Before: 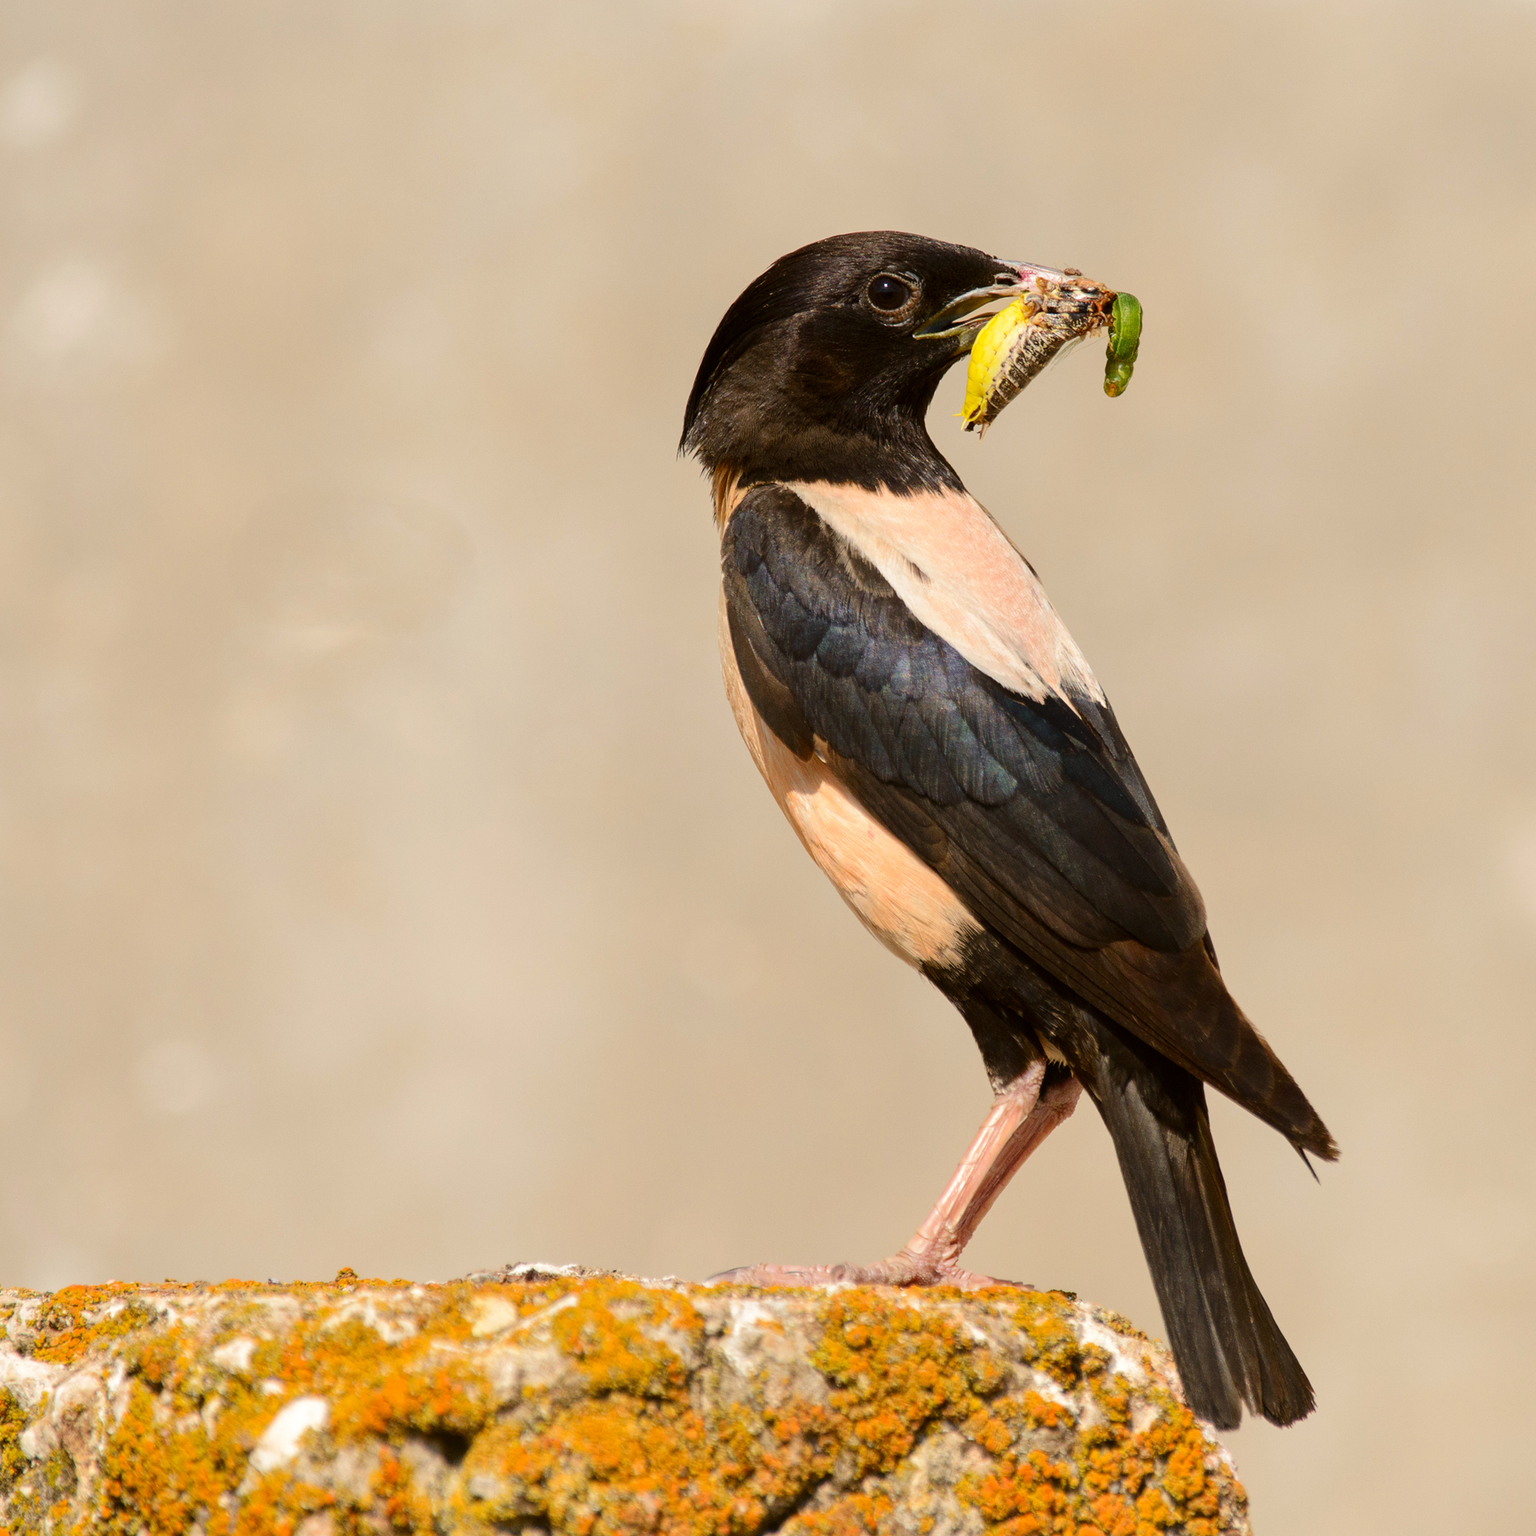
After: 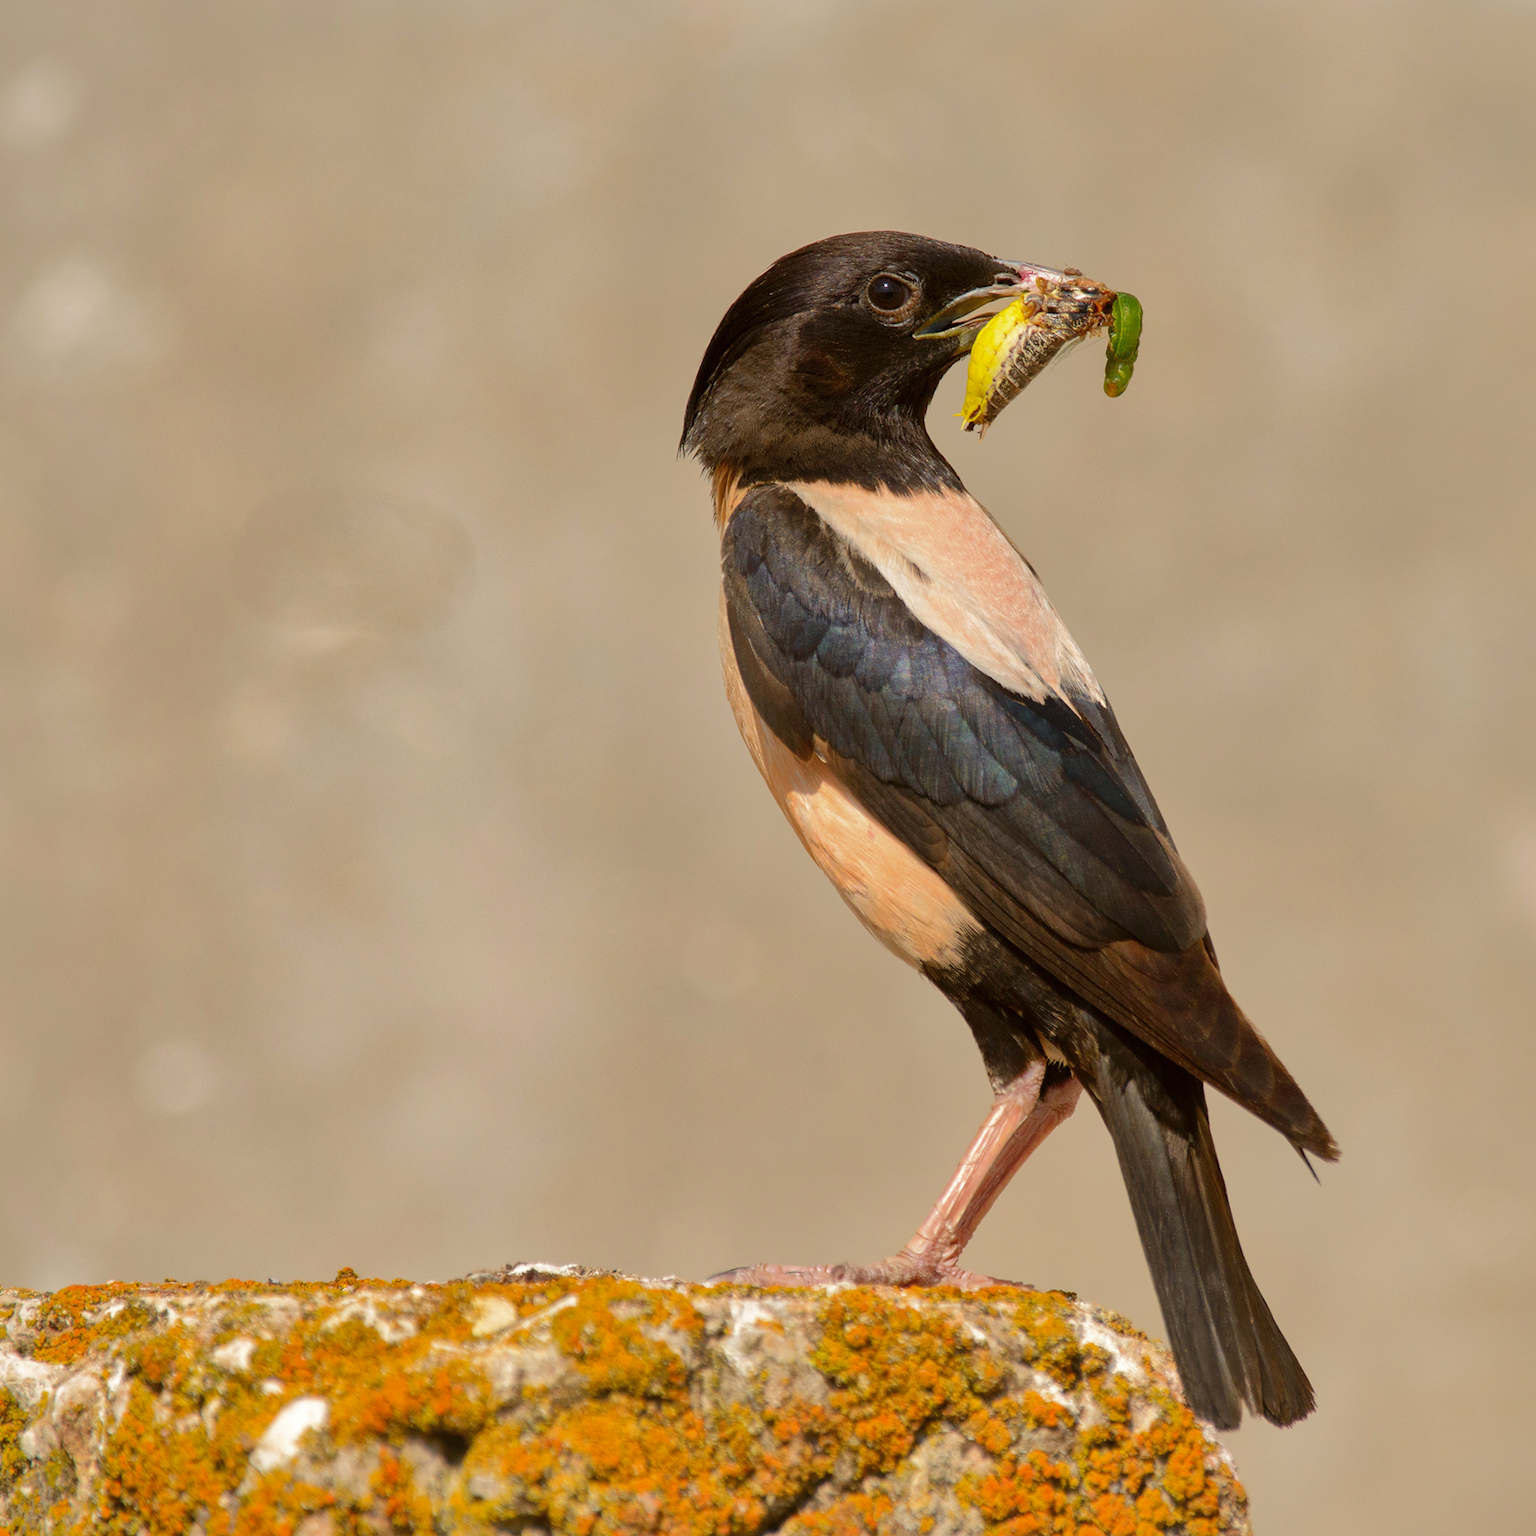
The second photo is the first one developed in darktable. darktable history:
shadows and highlights: highlights -60.11, highlights color adjustment 53.62%
